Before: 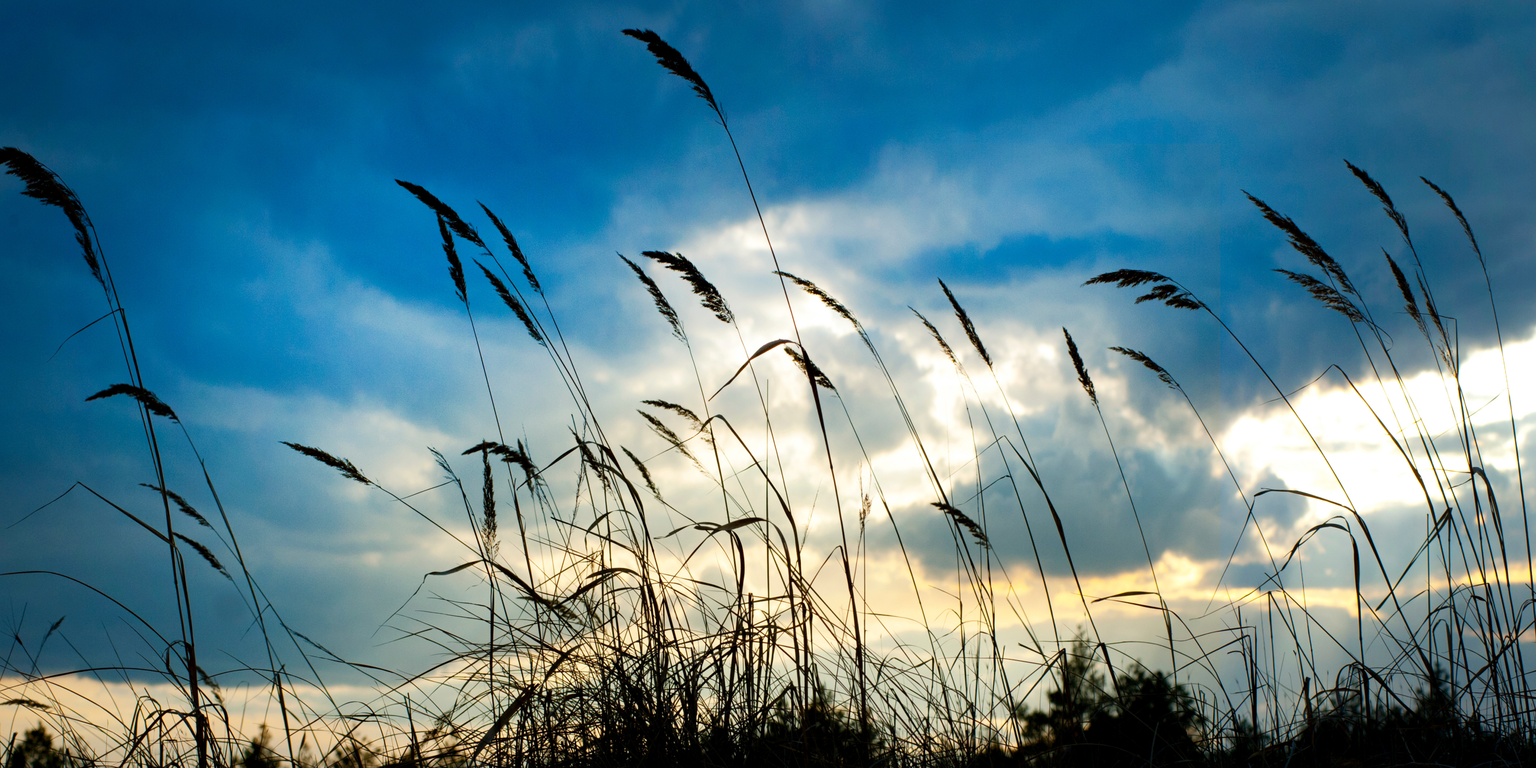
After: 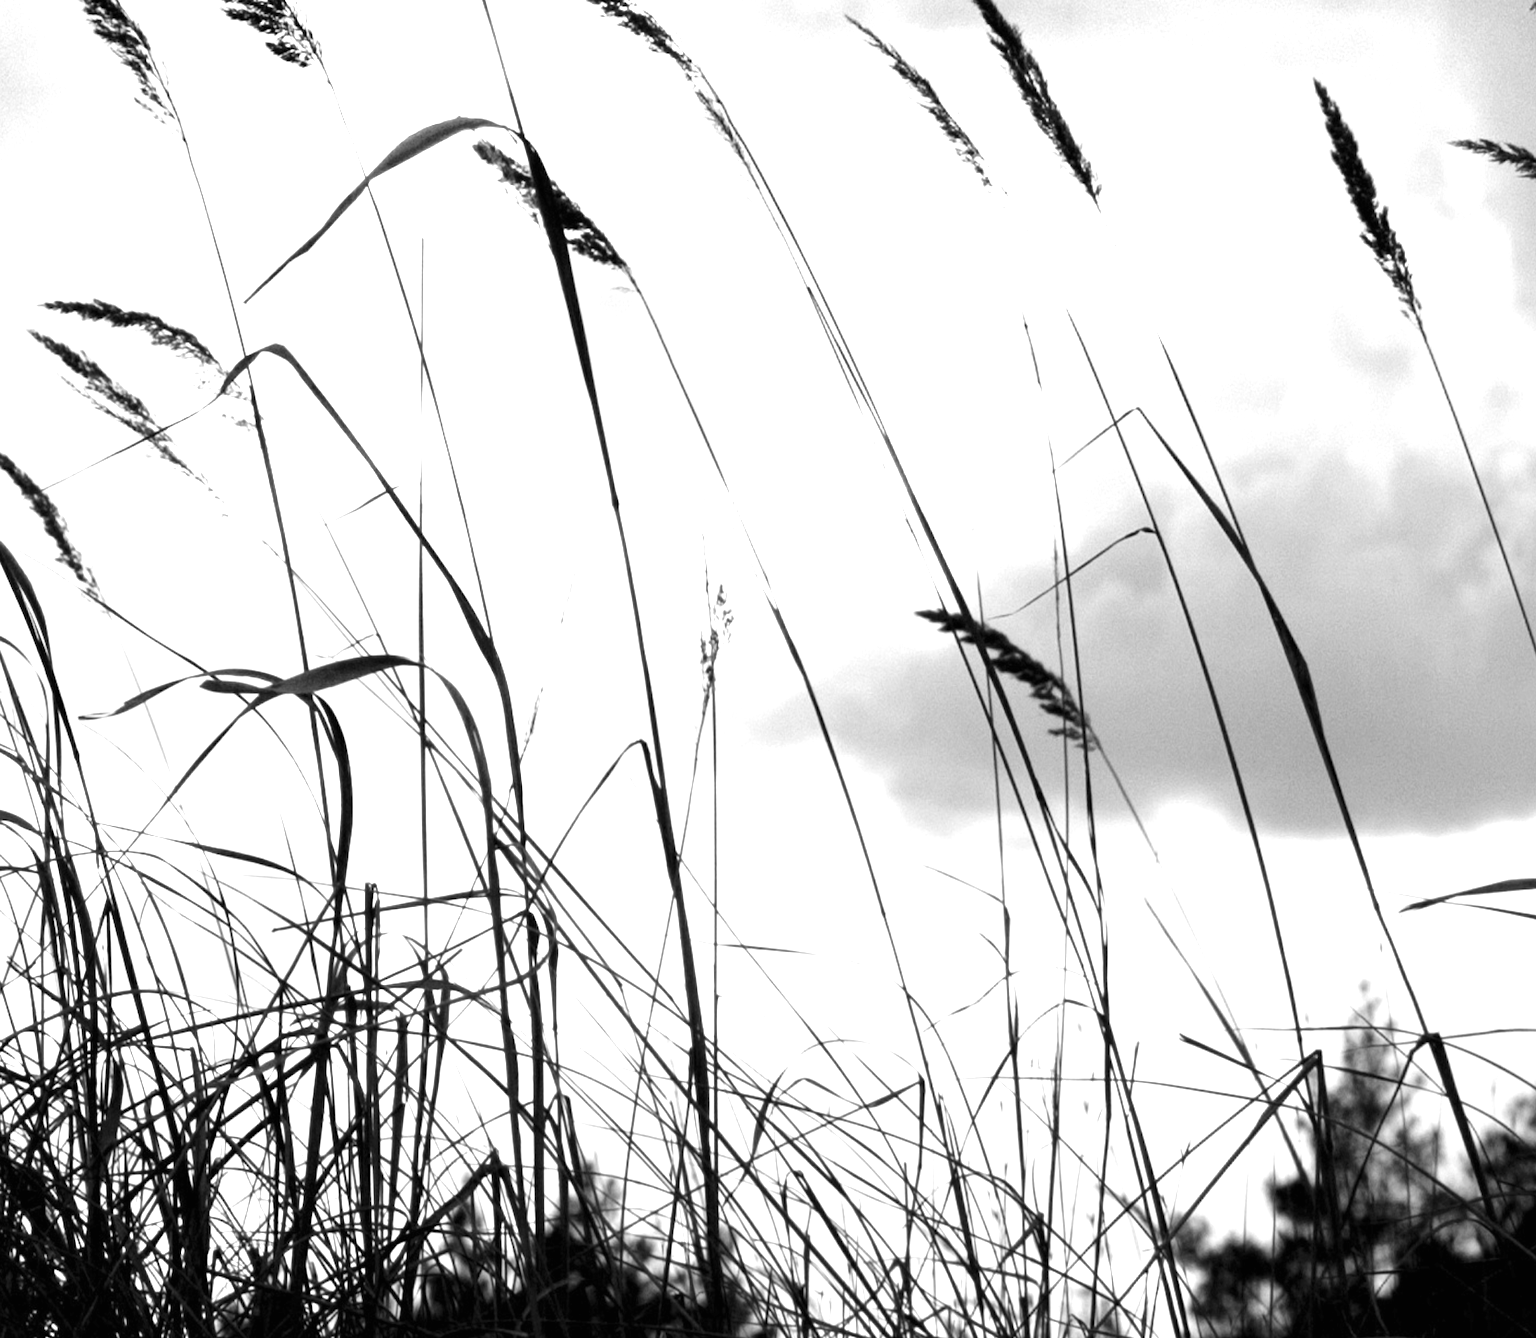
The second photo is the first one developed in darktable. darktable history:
exposure: black level correction 0, exposure 1.45 EV, compensate exposure bias true, compensate highlight preservation false
crop: left 40.878%, top 39.176%, right 25.993%, bottom 3.081%
monochrome: a 14.95, b -89.96
